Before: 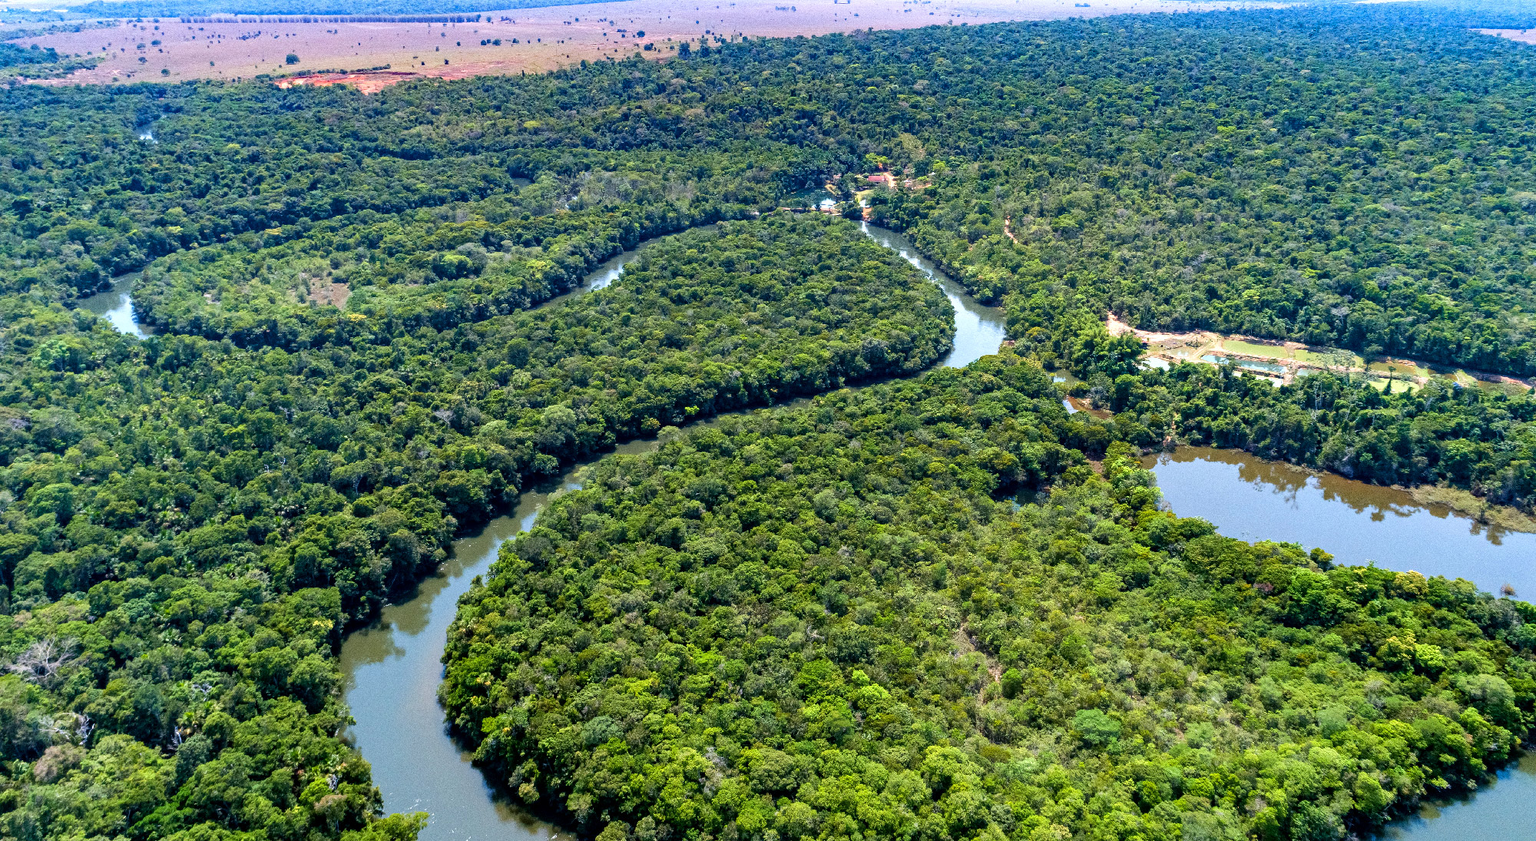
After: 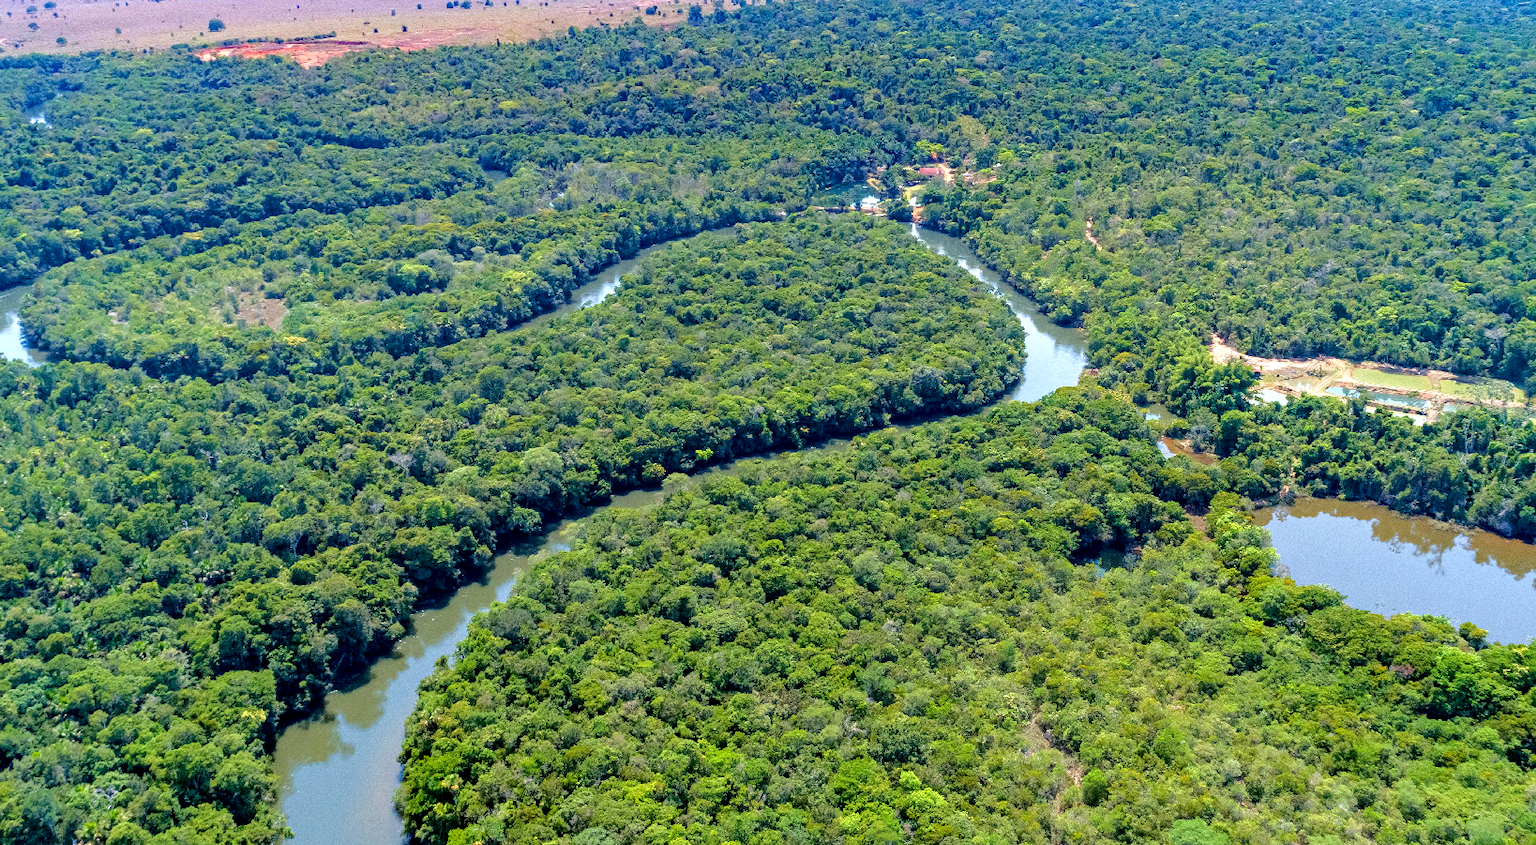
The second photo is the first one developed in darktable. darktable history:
crop and rotate: left 7.531%, top 4.591%, right 10.531%, bottom 12.961%
tone equalizer: -8 EV -0.037 EV, -7 EV 0.03 EV, -6 EV -0.007 EV, -5 EV 0.006 EV, -4 EV -0.031 EV, -3 EV -0.236 EV, -2 EV -0.65 EV, -1 EV -0.982 EV, +0 EV -0.972 EV, edges refinement/feathering 500, mask exposure compensation -1.57 EV, preserve details no
exposure: black level correction 0.001, exposure 1 EV, compensate highlight preservation false
